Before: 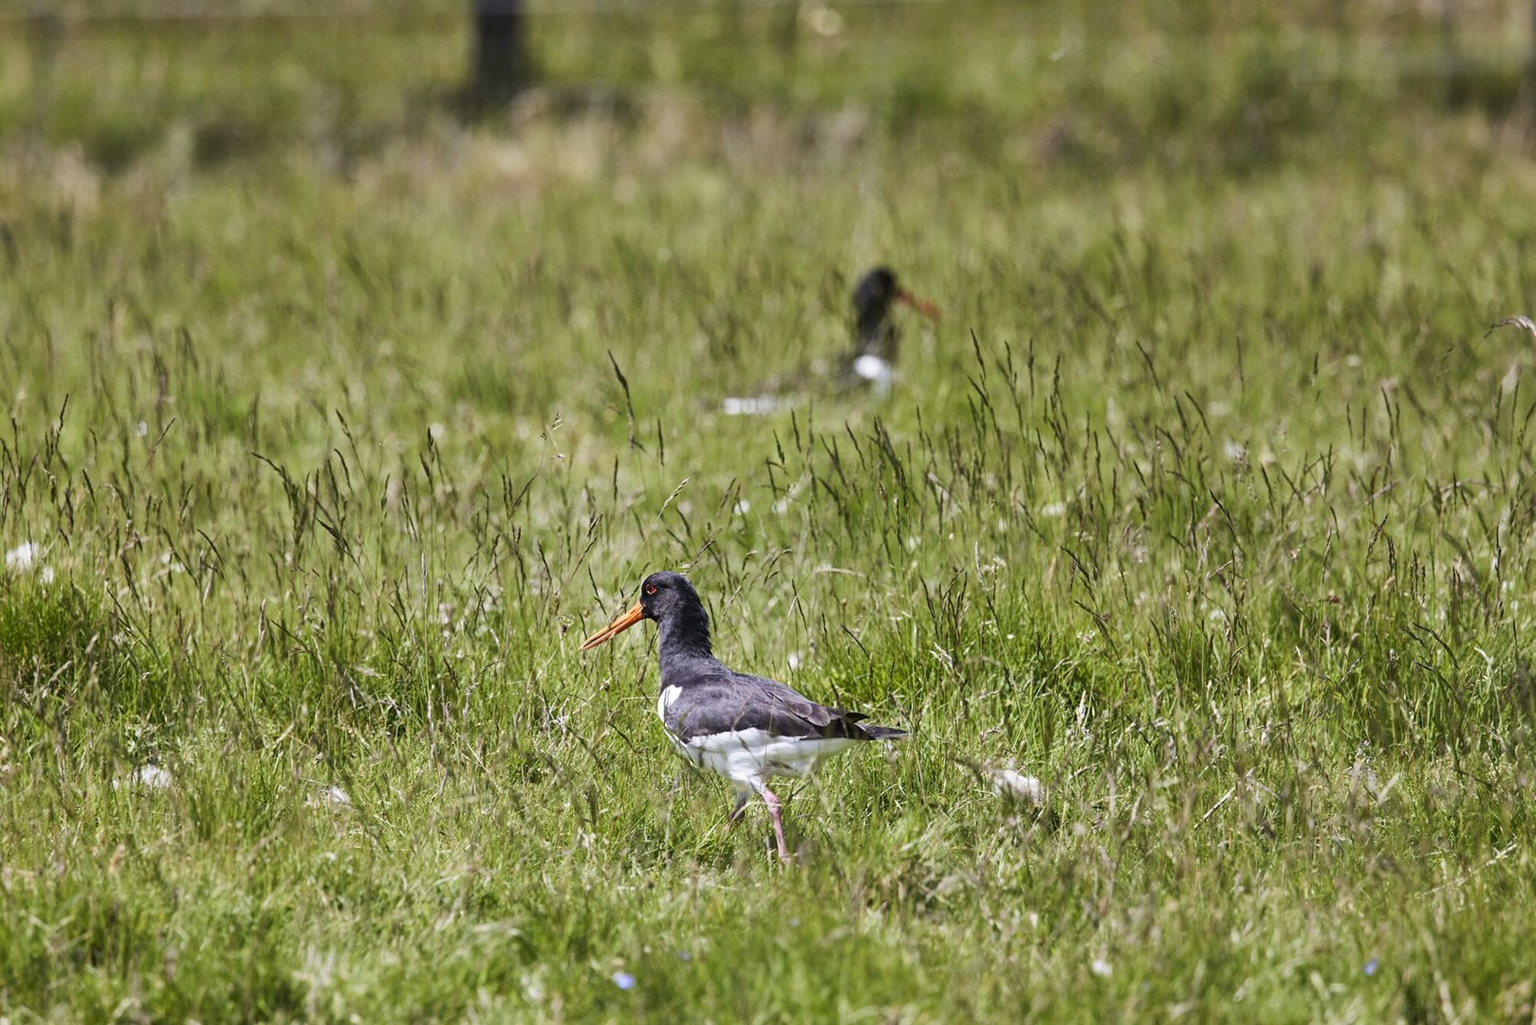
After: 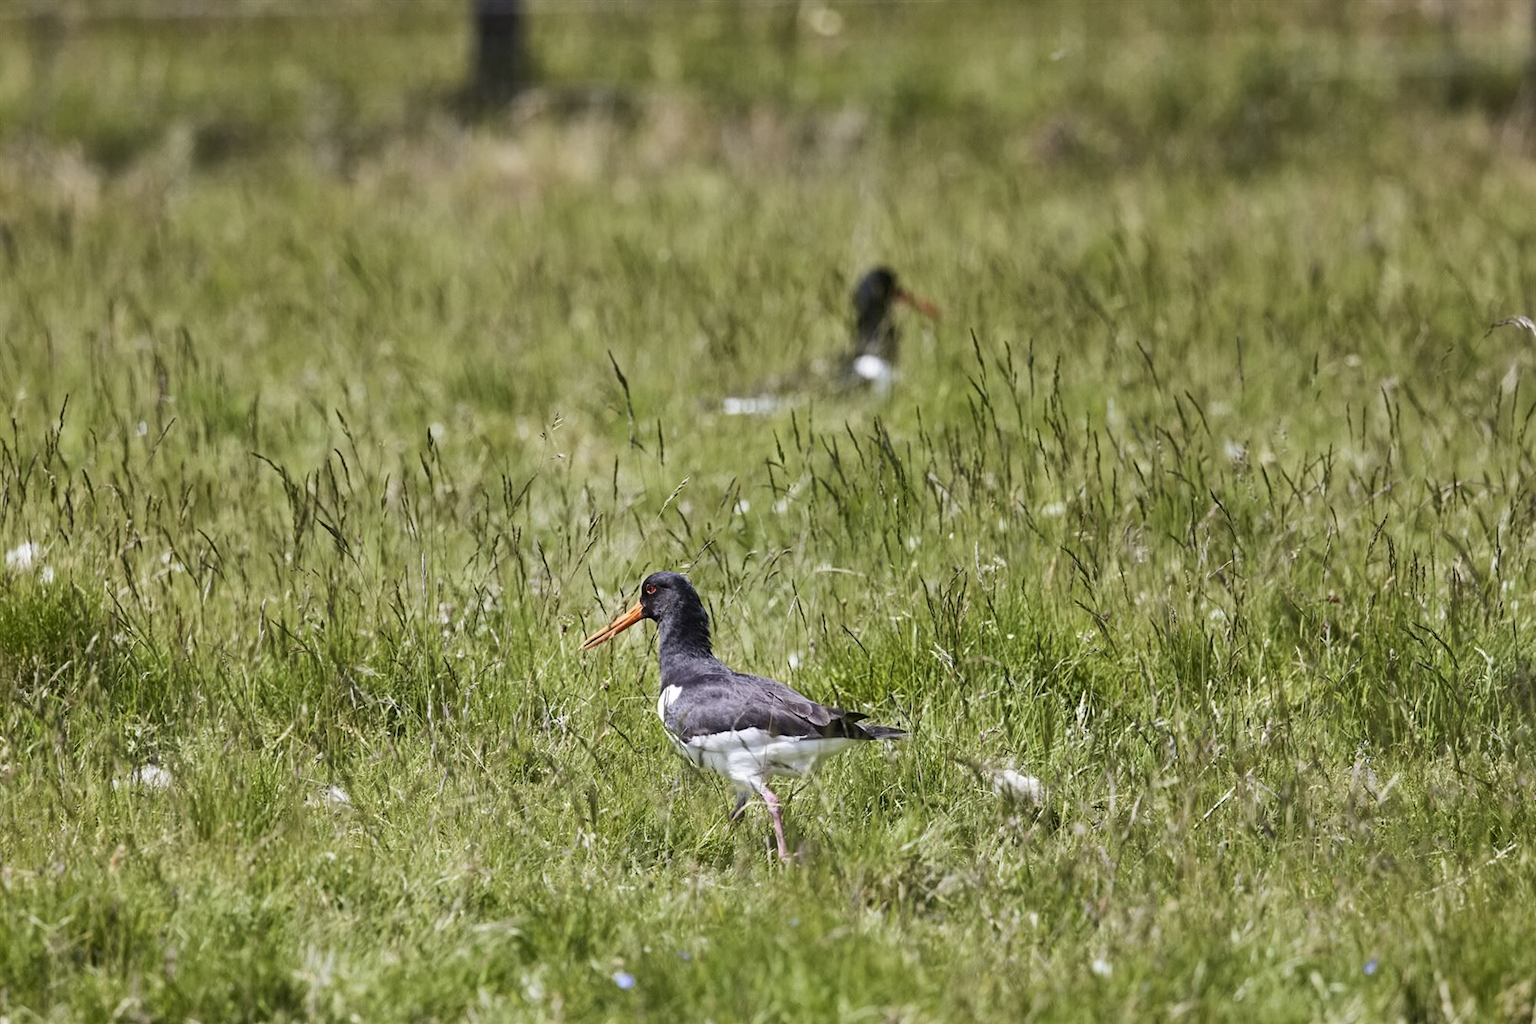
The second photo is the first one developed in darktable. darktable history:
contrast brightness saturation: saturation -0.05
contrast equalizer: y [[0.5 ×6], [0.5 ×6], [0.5 ×6], [0 ×6], [0, 0, 0, 0.581, 0.011, 0]]
